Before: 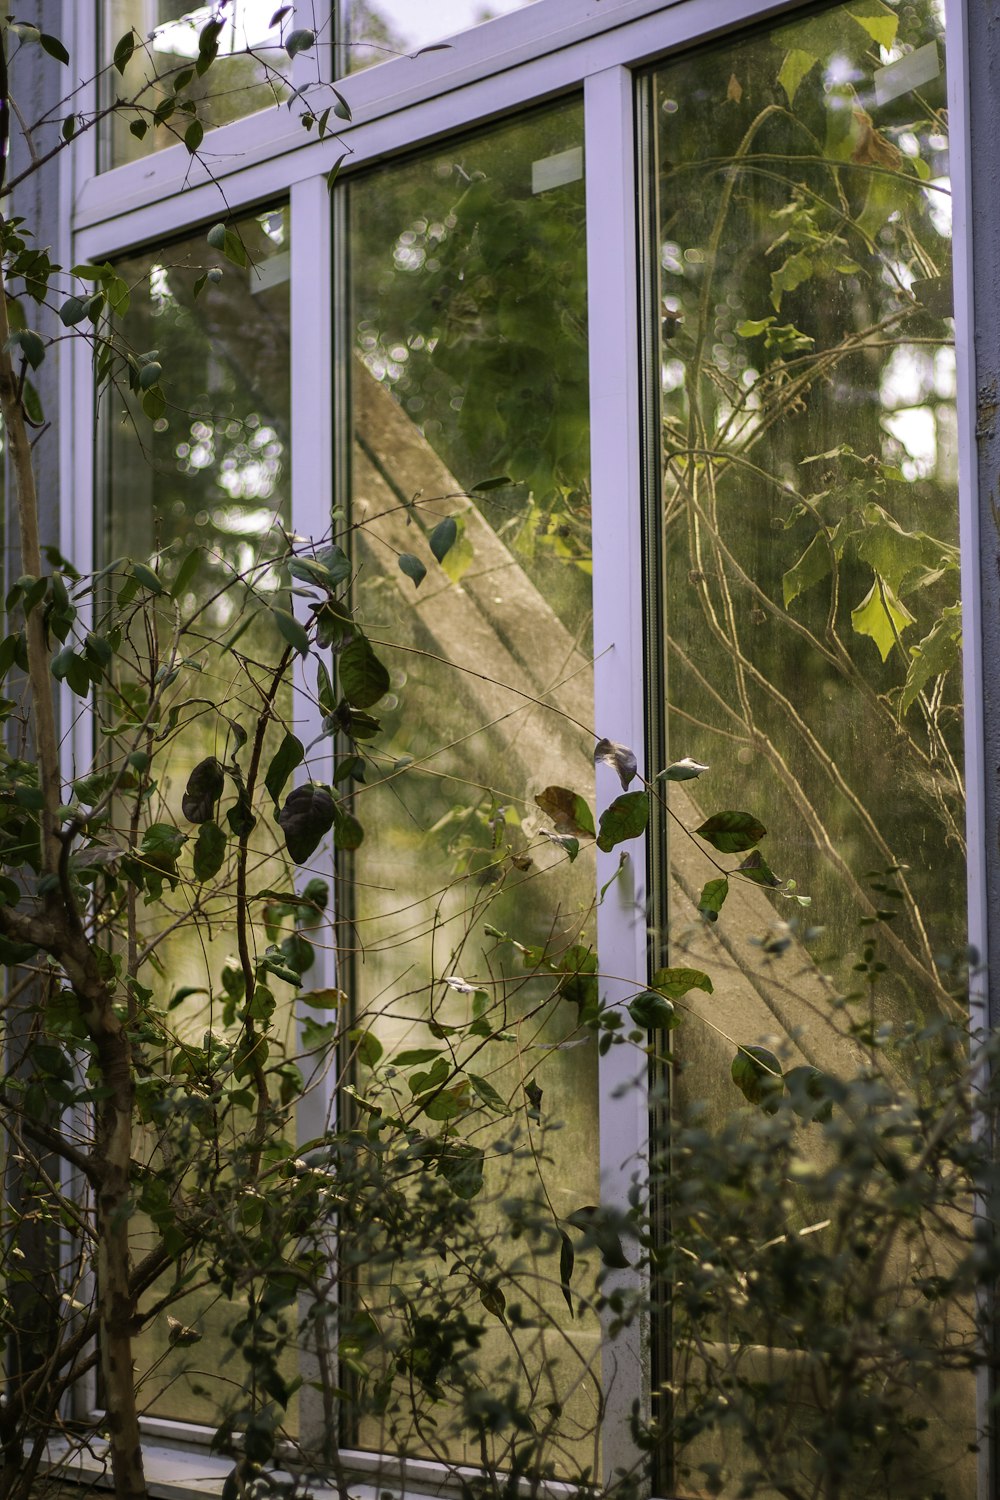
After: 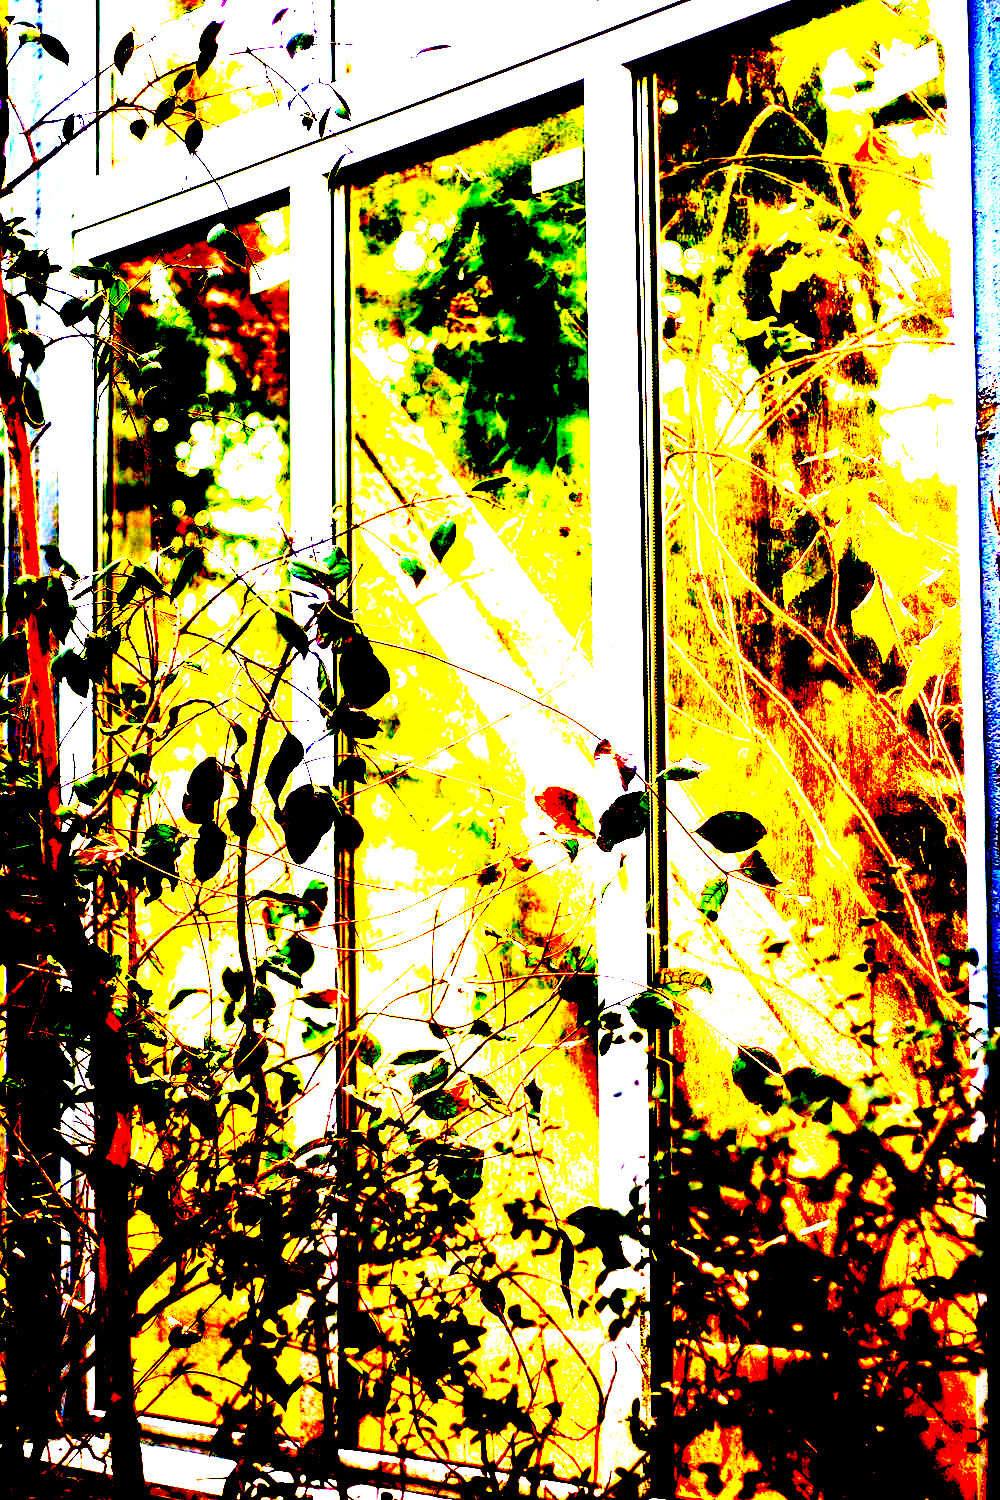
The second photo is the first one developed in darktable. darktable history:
exposure: black level correction 0.099, exposure 2.901 EV, compensate exposure bias true, compensate highlight preservation false
